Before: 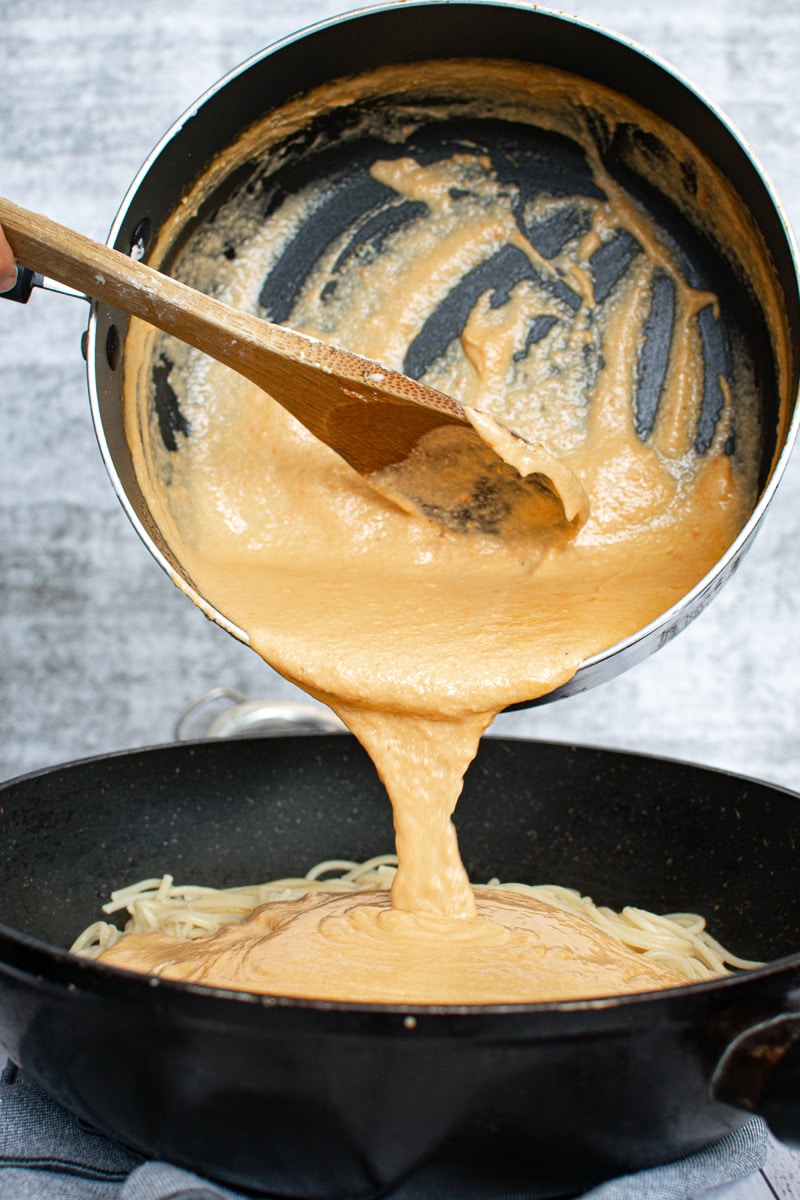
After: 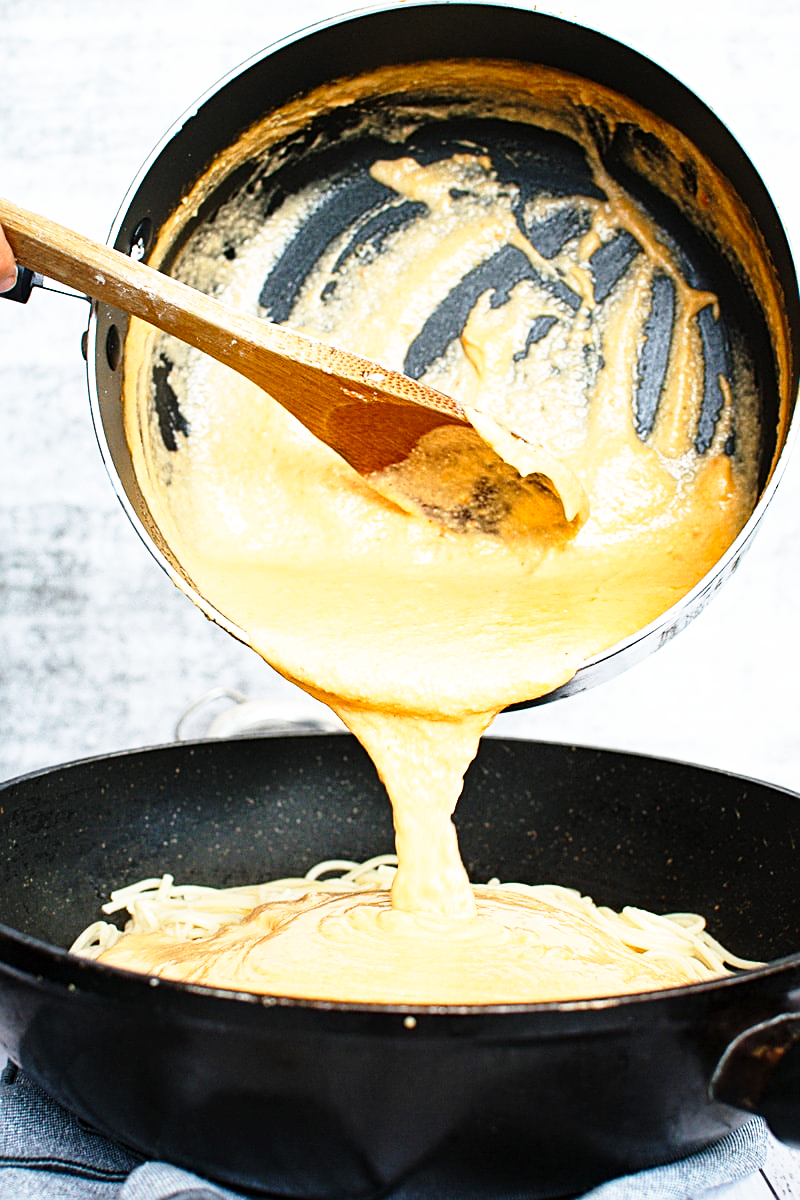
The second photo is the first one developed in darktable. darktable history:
sharpen: radius 1.967
base curve: curves: ch0 [(0, 0) (0.026, 0.03) (0.109, 0.232) (0.351, 0.748) (0.669, 0.968) (1, 1)], preserve colors none
